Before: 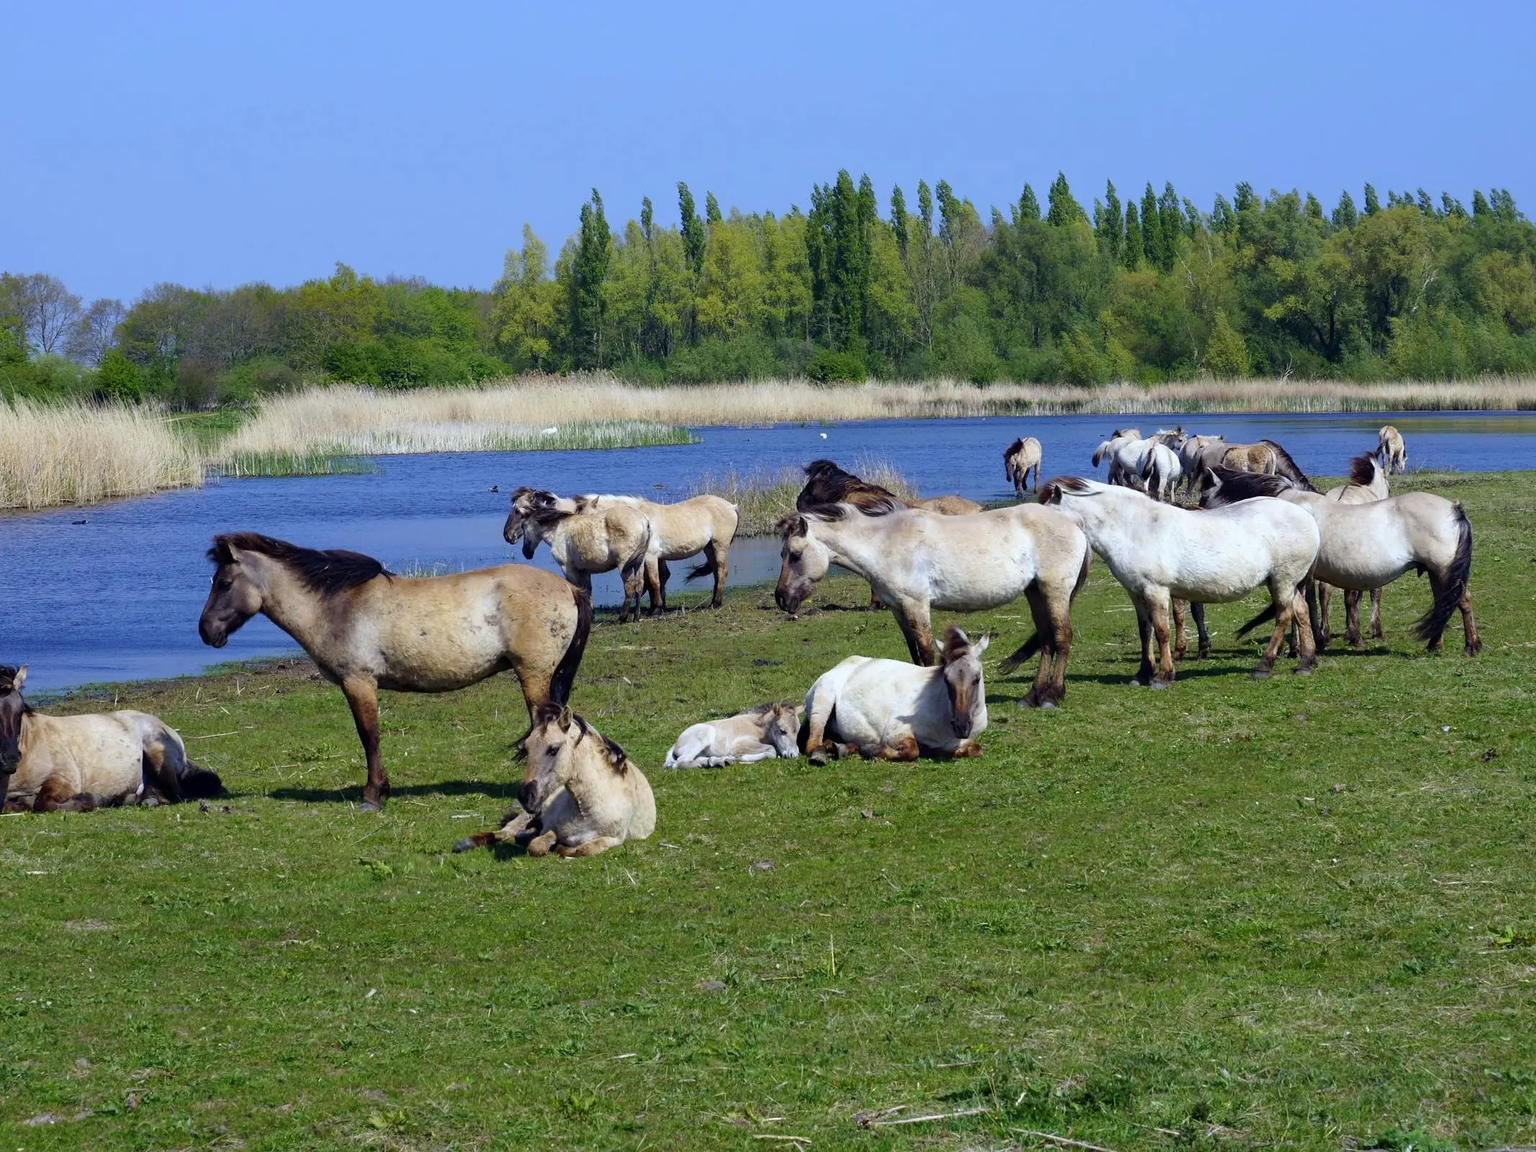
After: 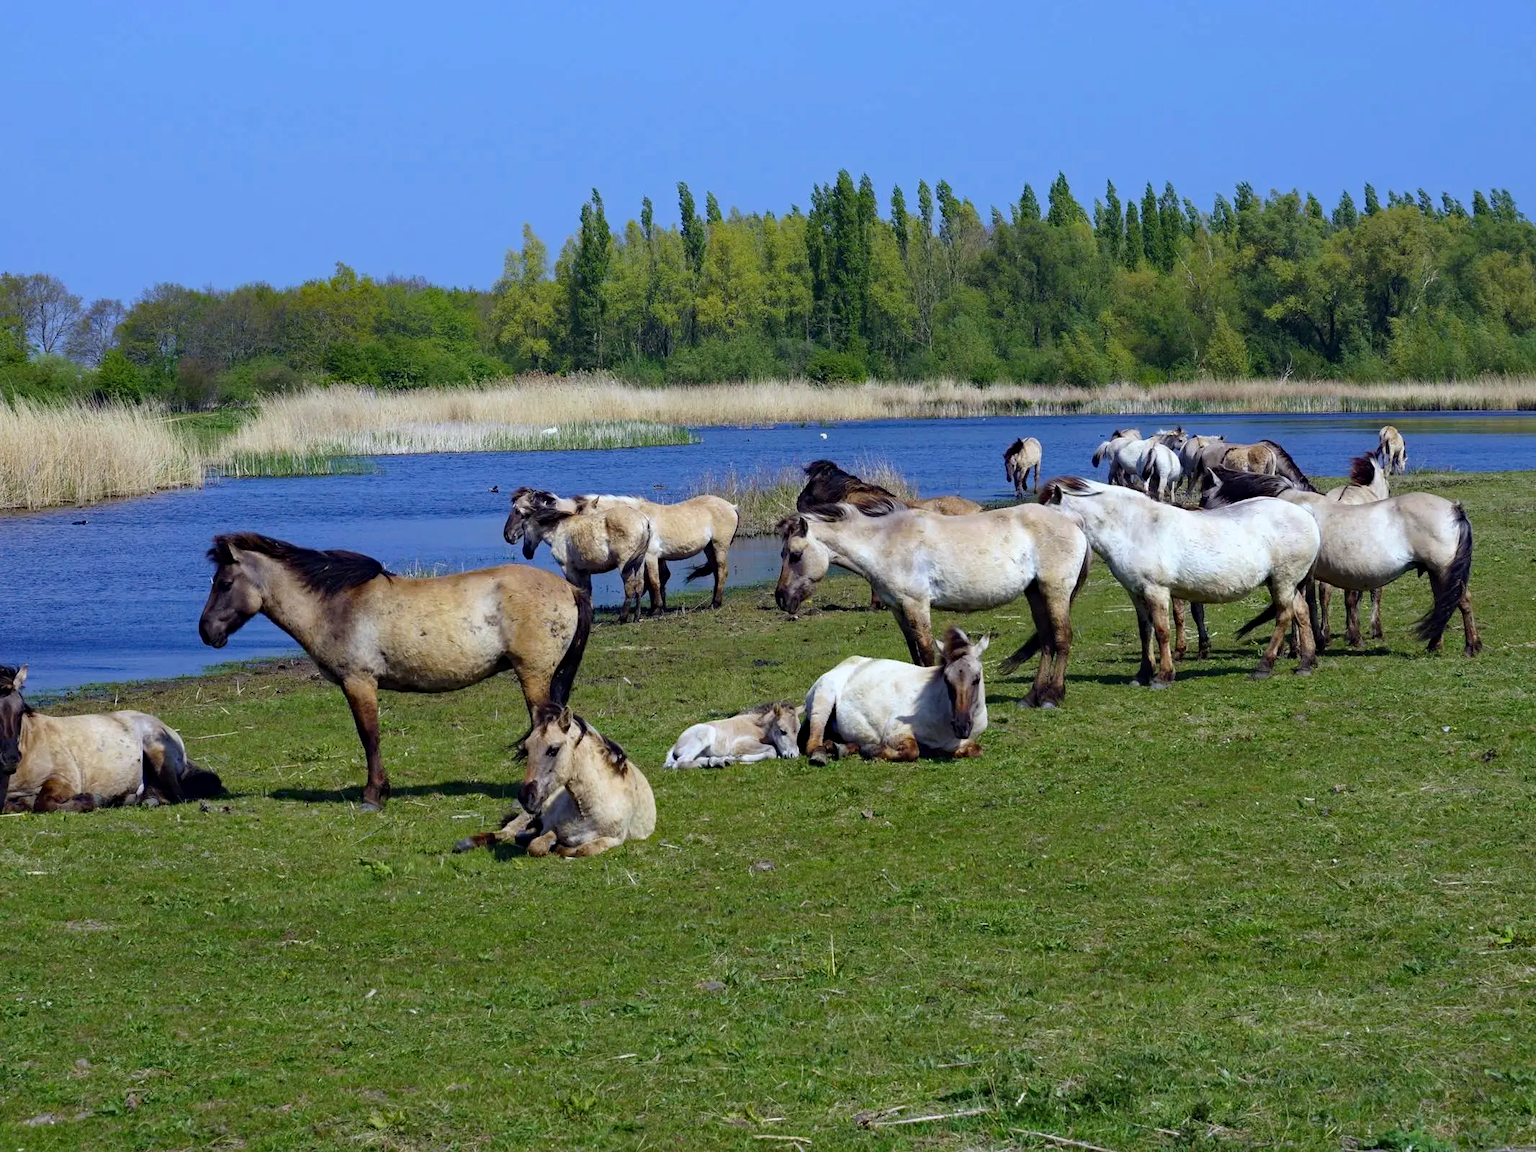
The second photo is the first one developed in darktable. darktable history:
haze removal: strength 0.284, distance 0.248, compatibility mode true
exposure: exposure -0.069 EV, compensate highlight preservation false
